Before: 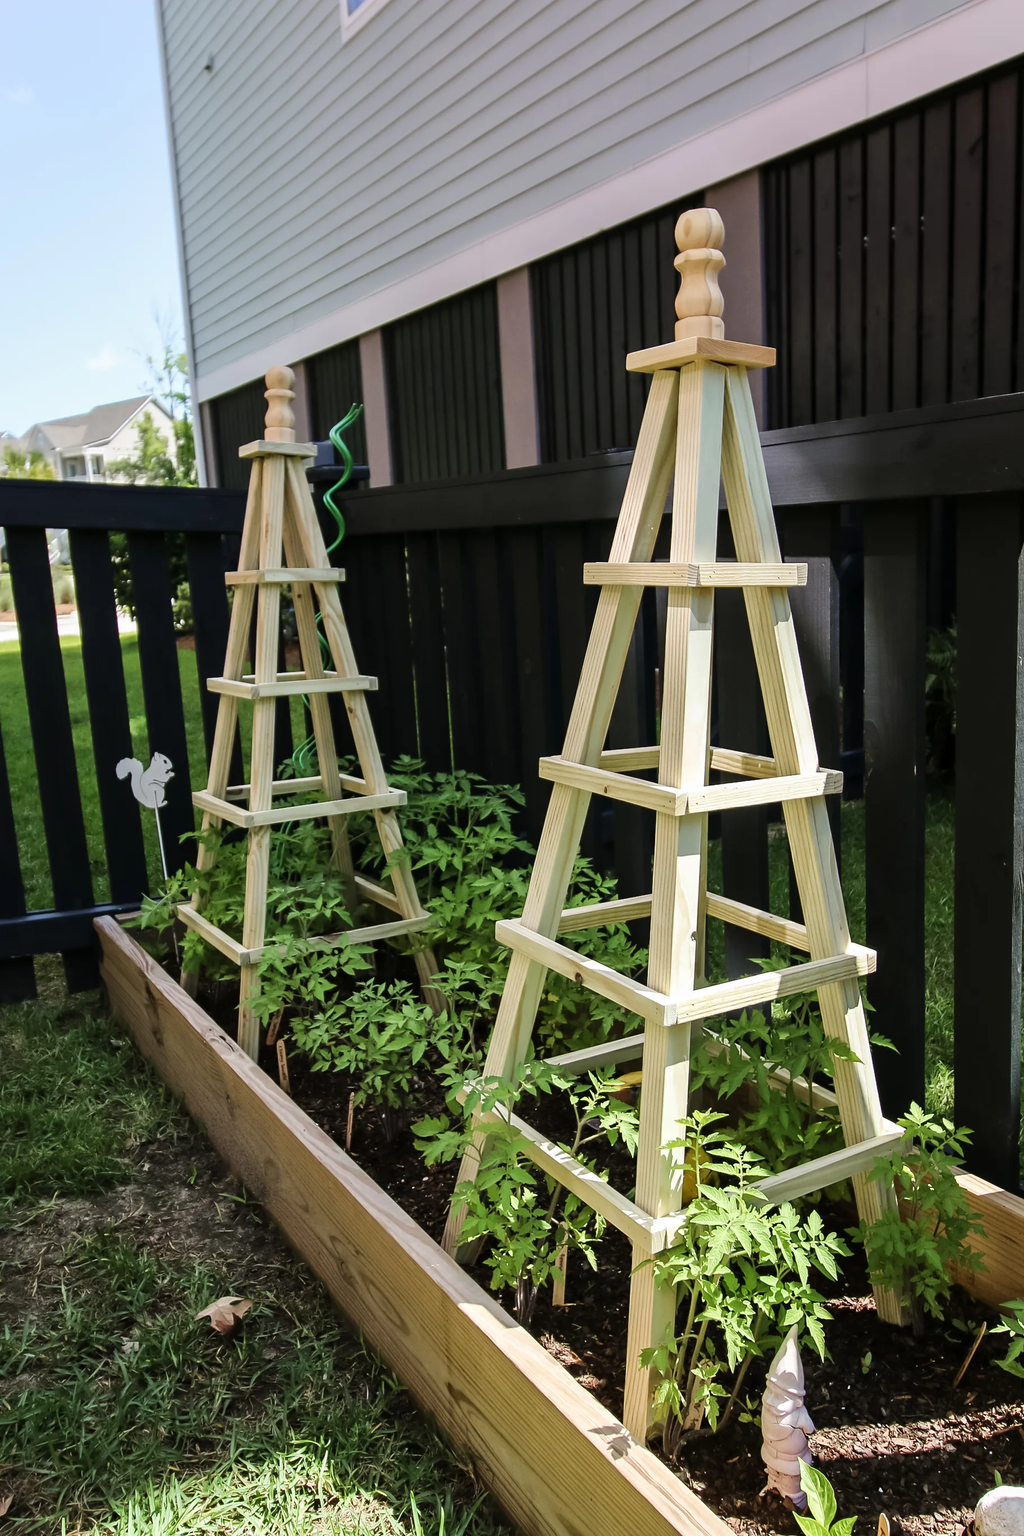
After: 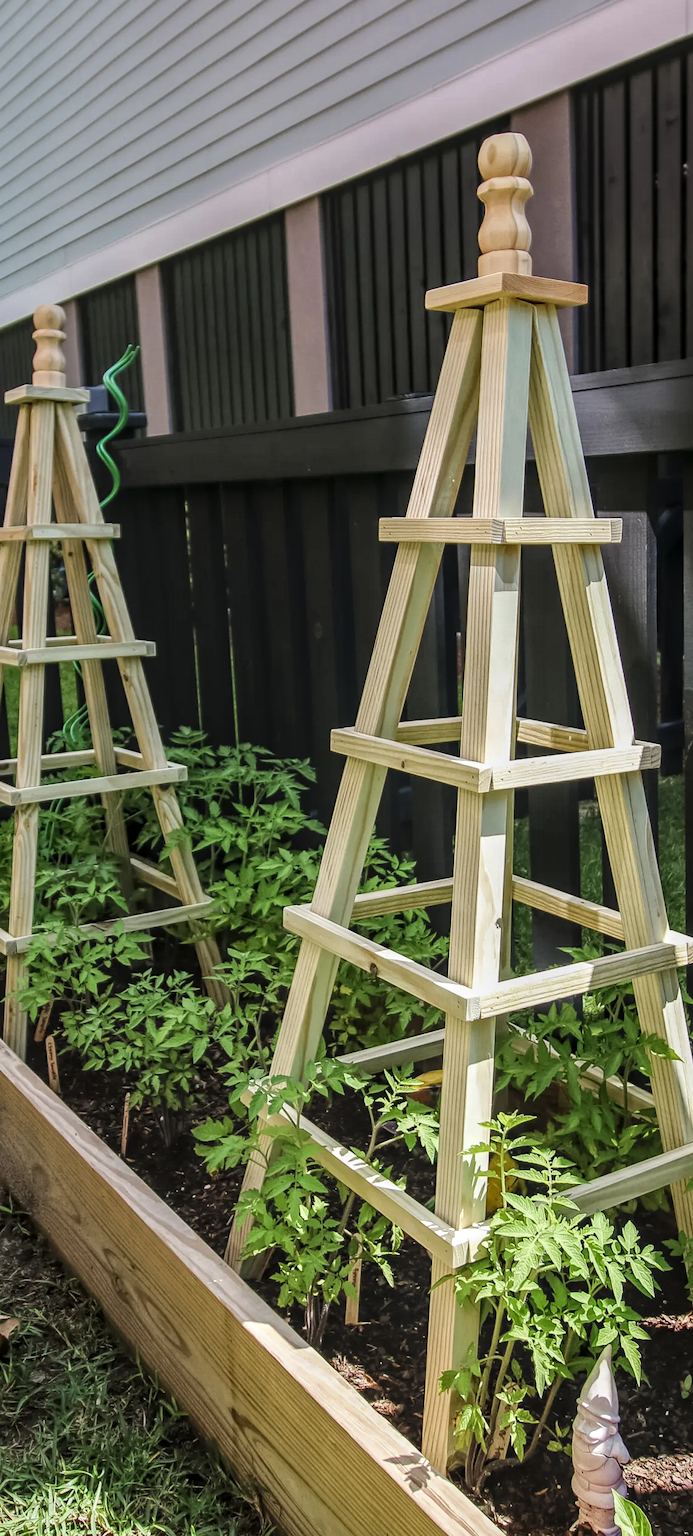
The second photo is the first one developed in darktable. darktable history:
crop and rotate: left 22.918%, top 5.629%, right 14.711%, bottom 2.247%
local contrast: highlights 74%, shadows 55%, detail 176%, midtone range 0.207
